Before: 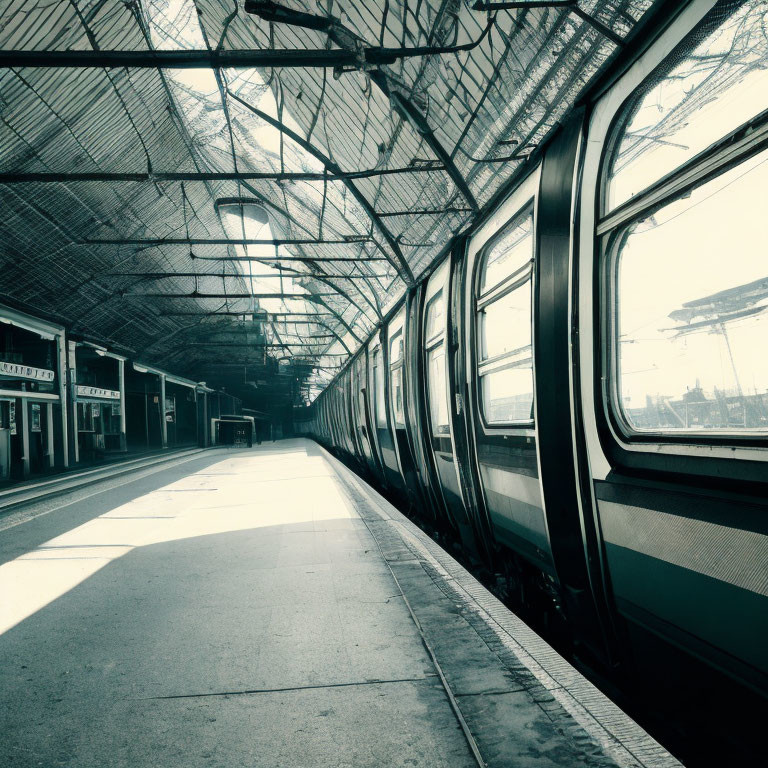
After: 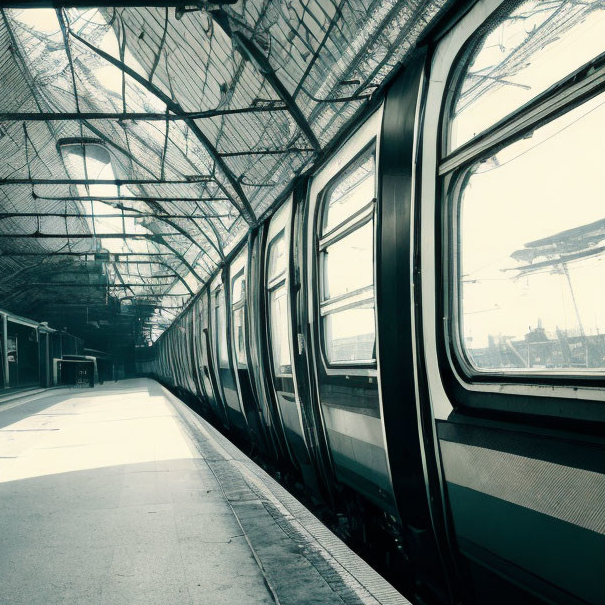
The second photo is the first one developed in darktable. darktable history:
crop and rotate: left 20.654%, top 7.822%, right 0.461%, bottom 13.373%
